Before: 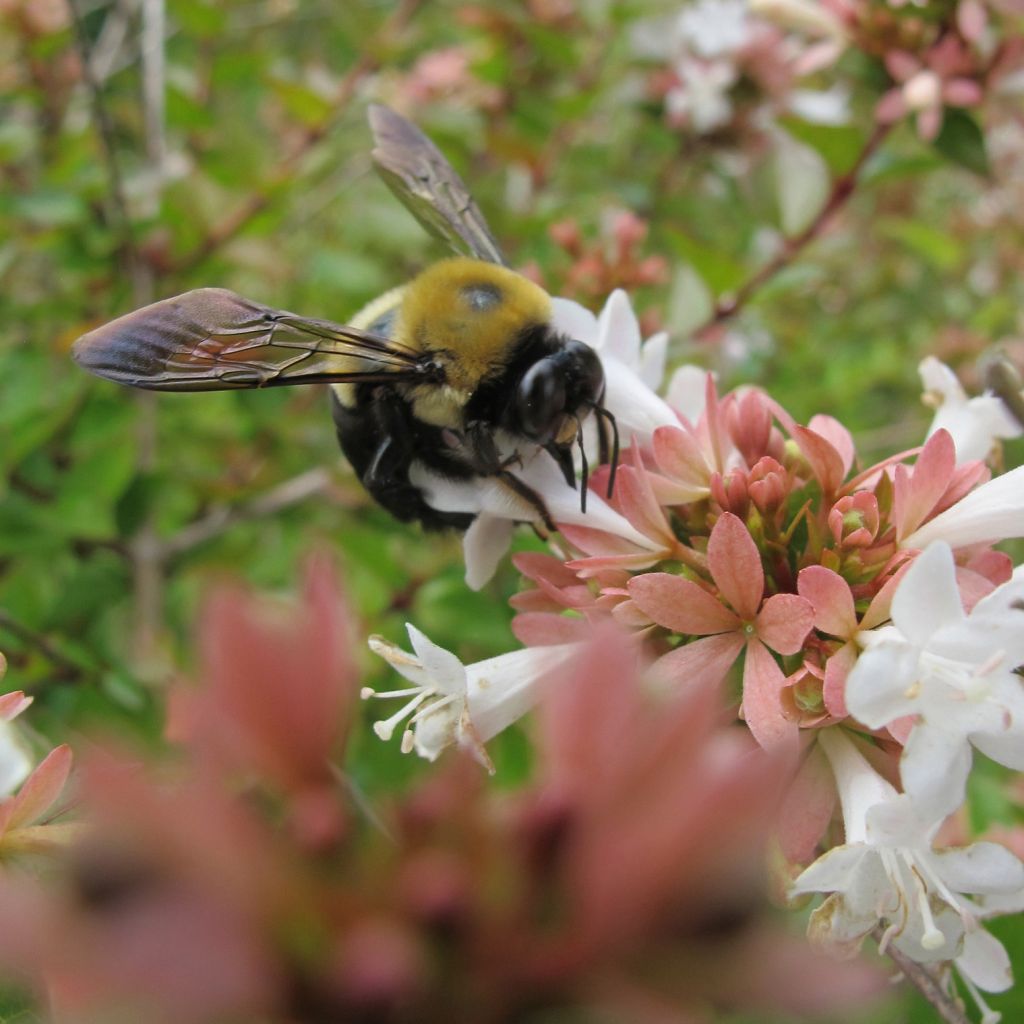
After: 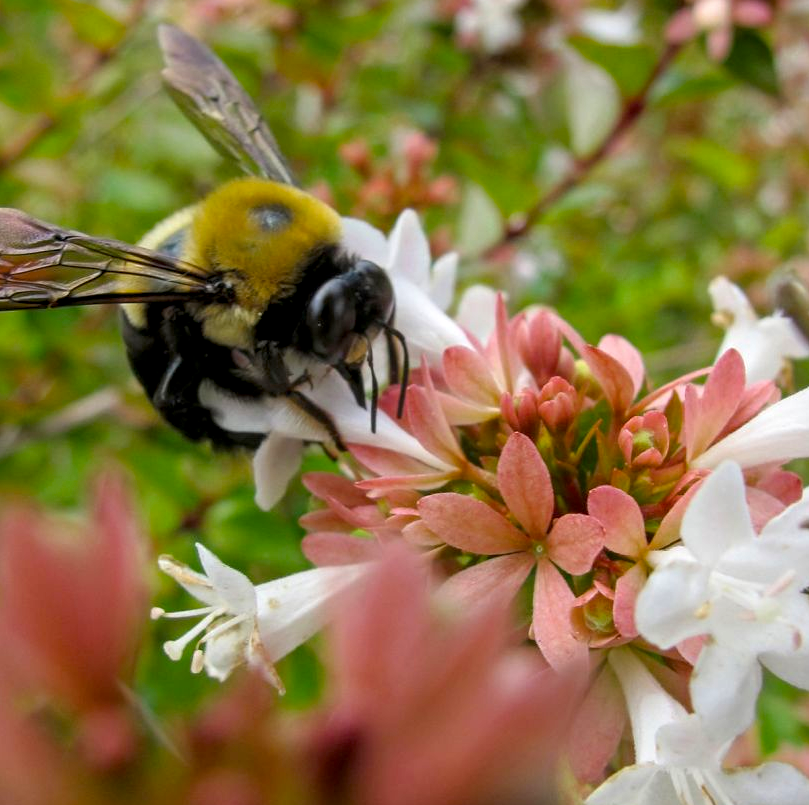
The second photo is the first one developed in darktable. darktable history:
crop and rotate: left 20.578%, top 7.821%, right 0.378%, bottom 13.506%
color balance rgb: global offset › luminance -0.292%, global offset › hue 261.57°, perceptual saturation grading › global saturation 29.522%
local contrast: detail 130%
